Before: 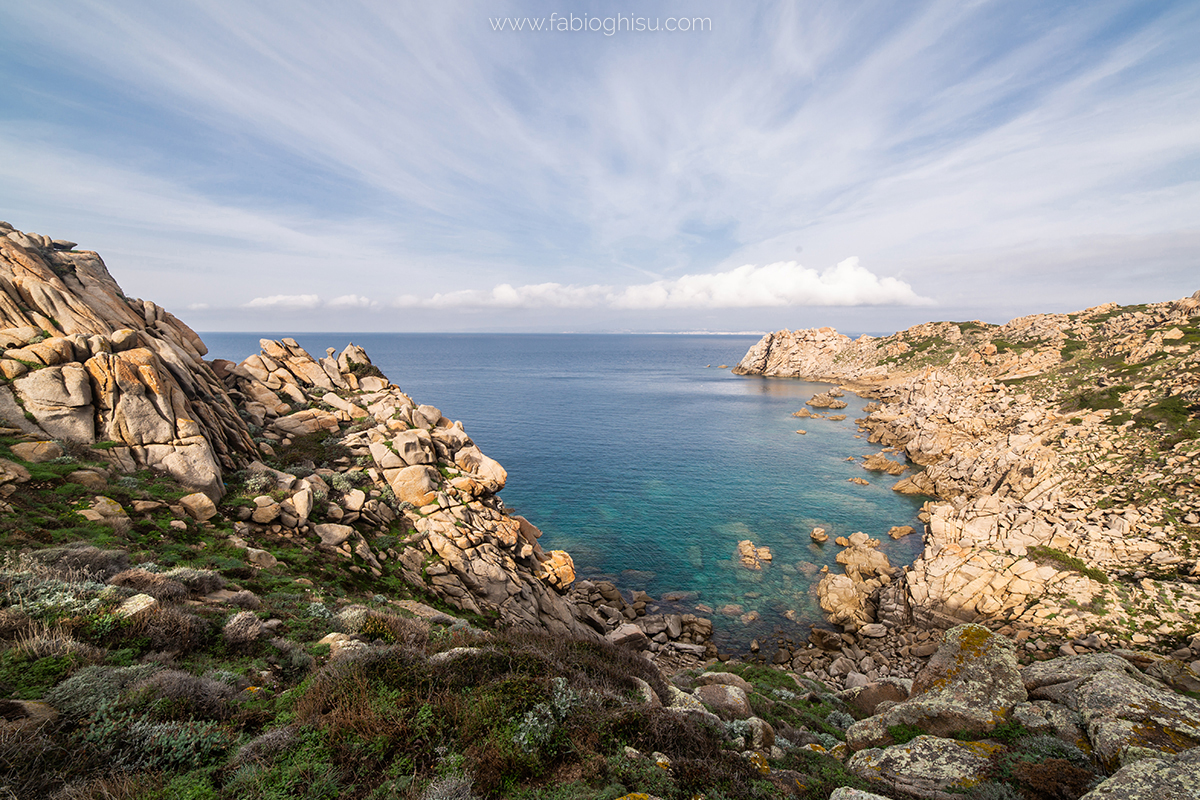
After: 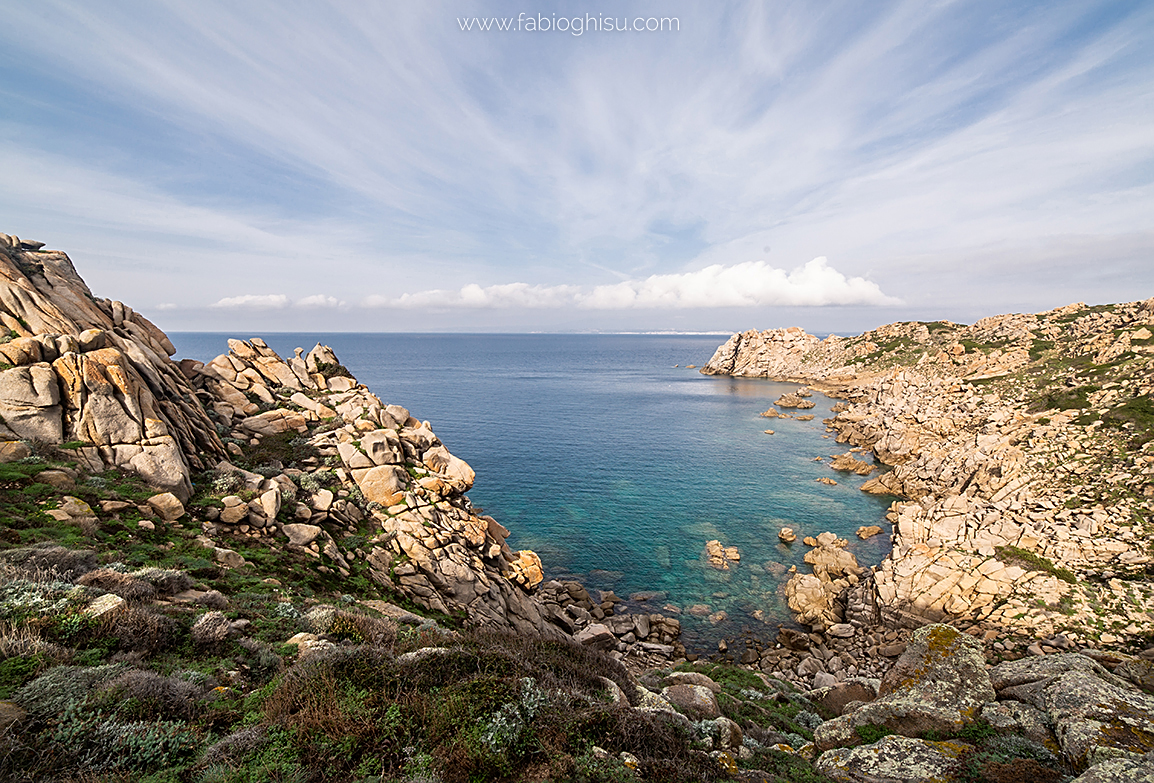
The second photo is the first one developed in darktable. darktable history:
sharpen: on, module defaults
crop and rotate: left 2.701%, right 1.123%, bottom 2.095%
